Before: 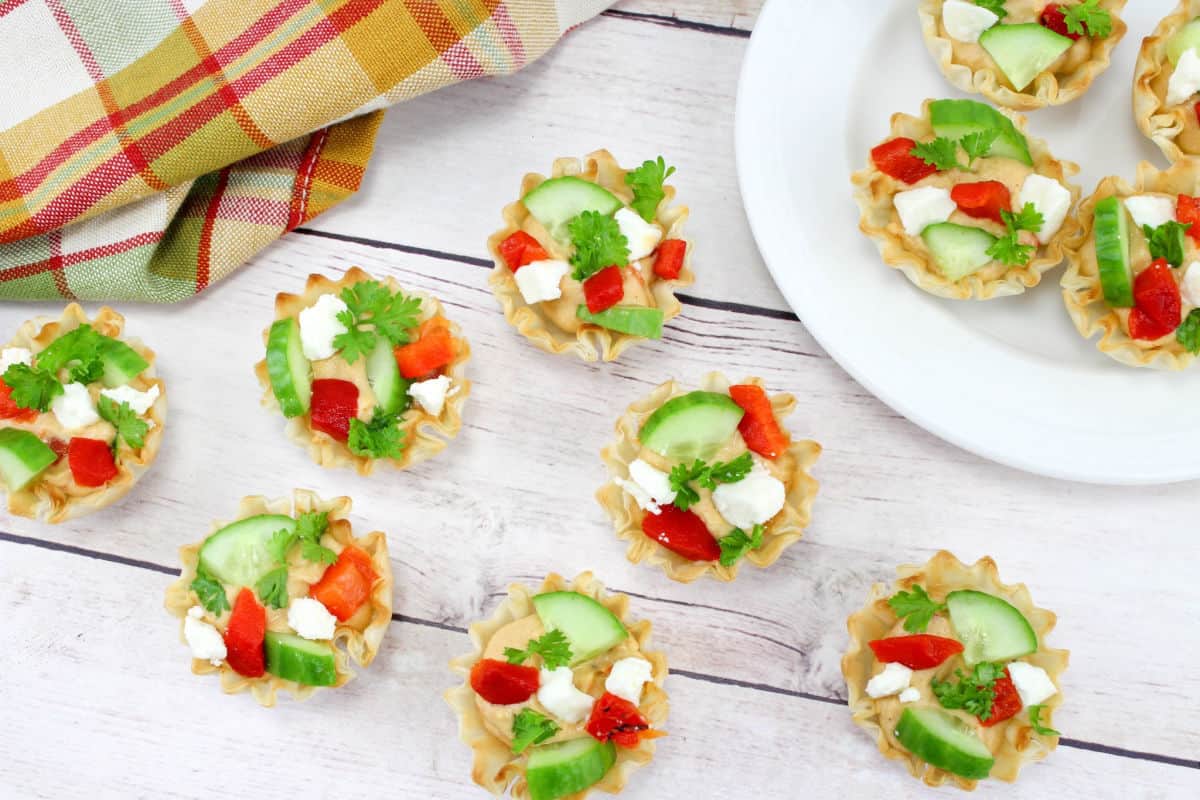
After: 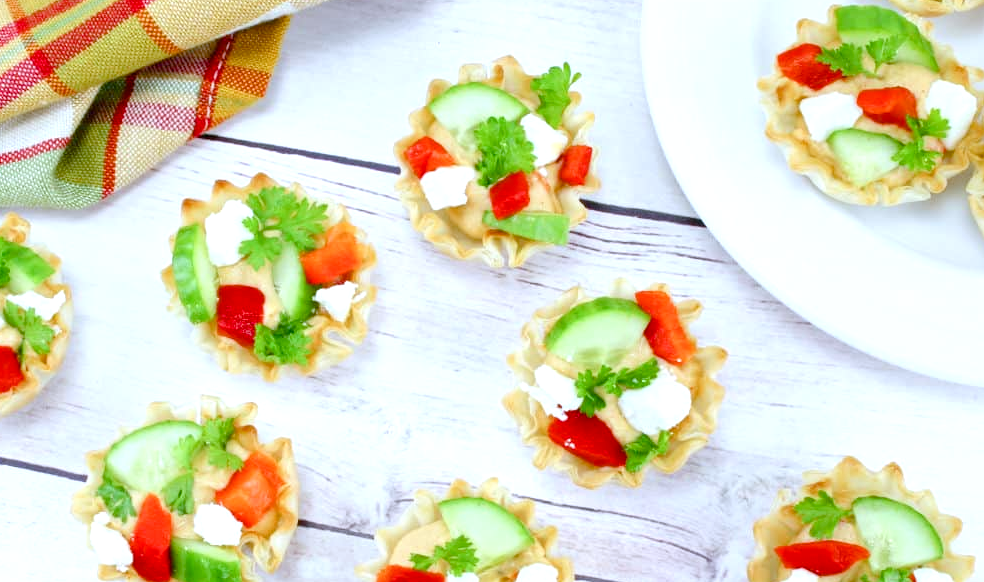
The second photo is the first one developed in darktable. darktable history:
exposure: exposure 0.648 EV, compensate highlight preservation false
color balance rgb: shadows lift › chroma 1%, shadows lift › hue 113°, highlights gain › chroma 0.2%, highlights gain › hue 333°, perceptual saturation grading › global saturation 20%, perceptual saturation grading › highlights -25%, perceptual saturation grading › shadows 25%, contrast -10%
crop: left 7.856%, top 11.836%, right 10.12%, bottom 15.387%
white balance: red 0.924, blue 1.095
